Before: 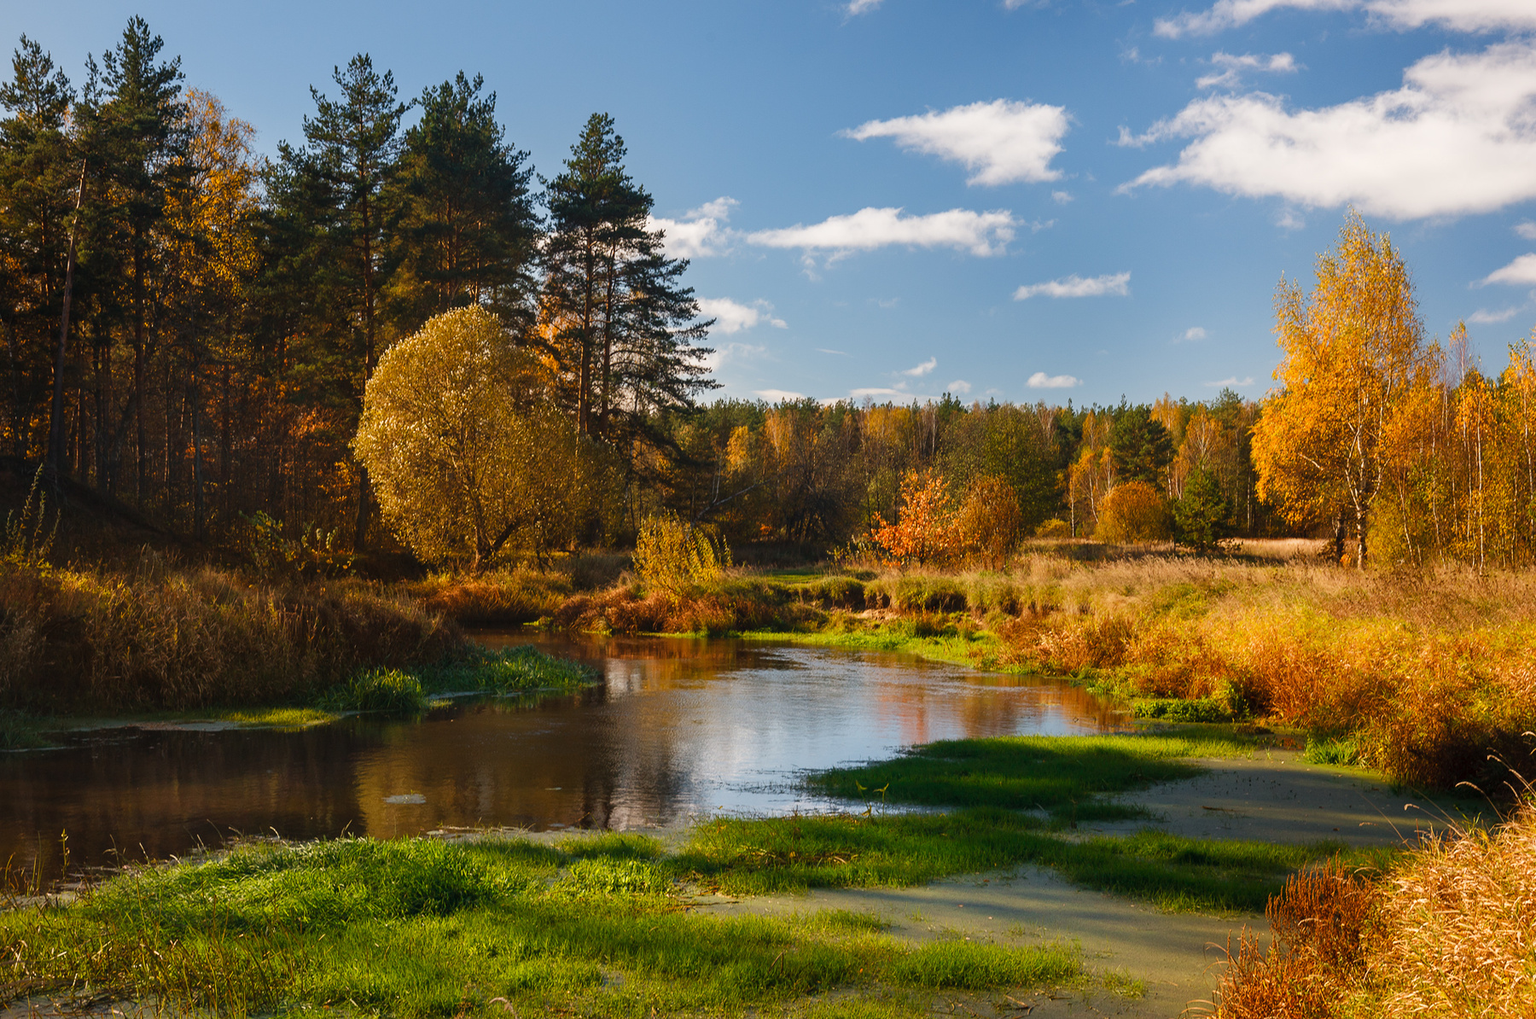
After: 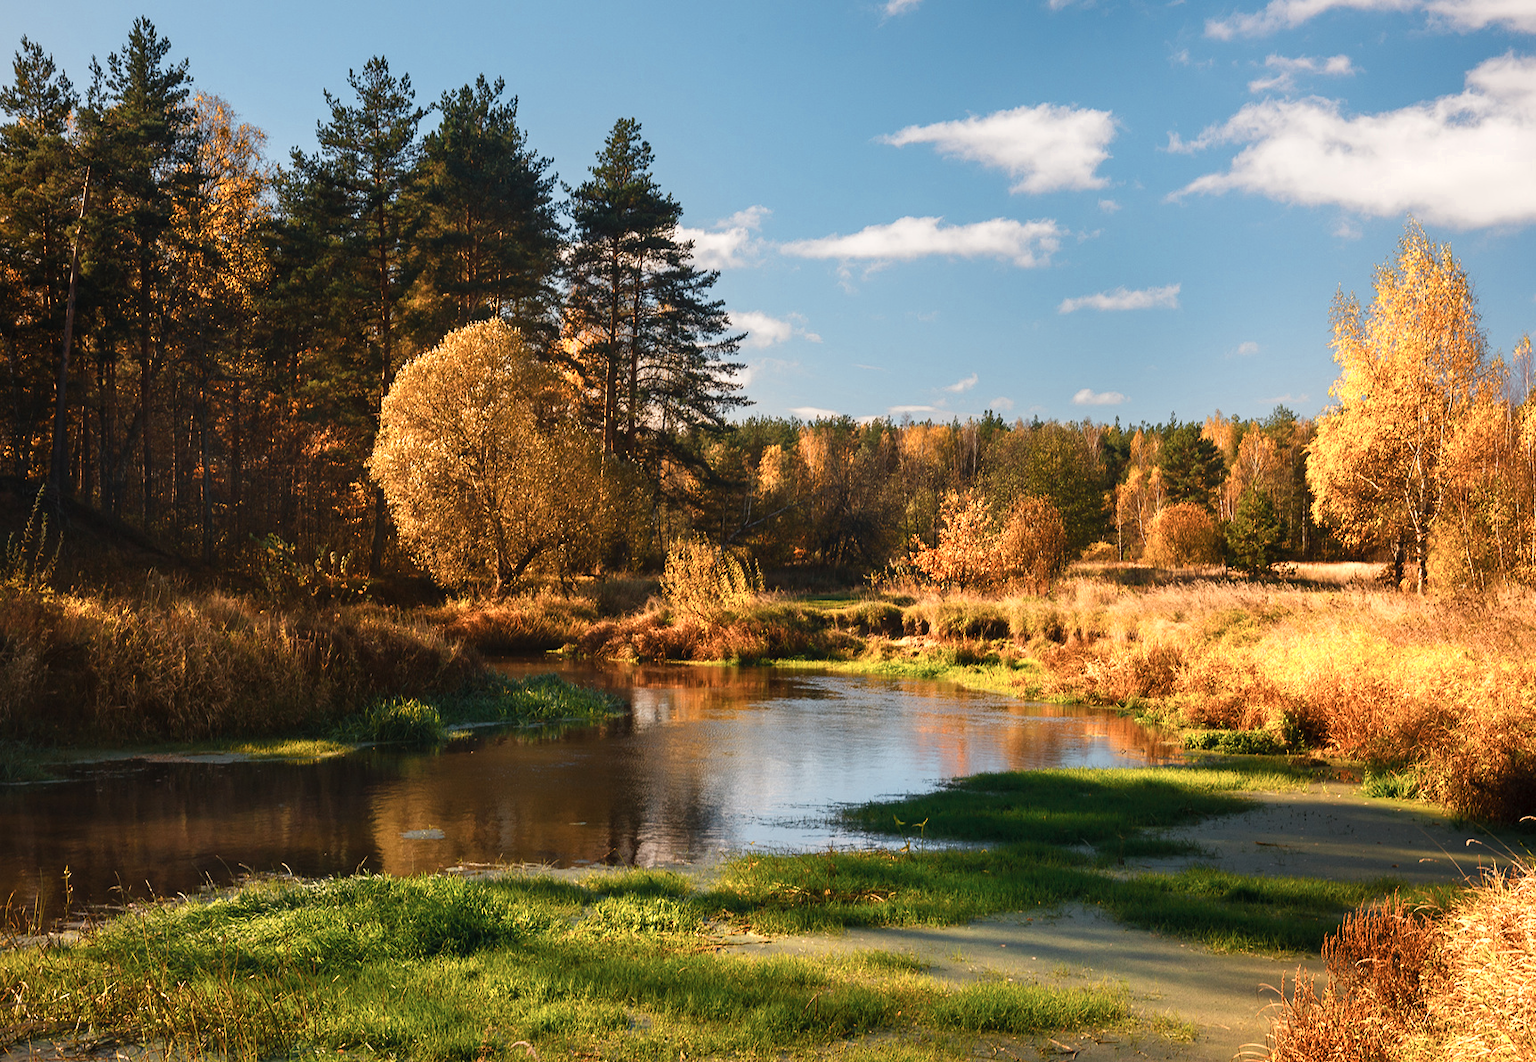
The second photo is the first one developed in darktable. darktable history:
crop: right 4.212%, bottom 0.044%
color zones: curves: ch0 [(0.018, 0.548) (0.197, 0.654) (0.425, 0.447) (0.605, 0.658) (0.732, 0.579)]; ch1 [(0.105, 0.531) (0.224, 0.531) (0.386, 0.39) (0.618, 0.456) (0.732, 0.456) (0.956, 0.421)]; ch2 [(0.039, 0.583) (0.215, 0.465) (0.399, 0.544) (0.465, 0.548) (0.614, 0.447) (0.724, 0.43) (0.882, 0.623) (0.956, 0.632)]
